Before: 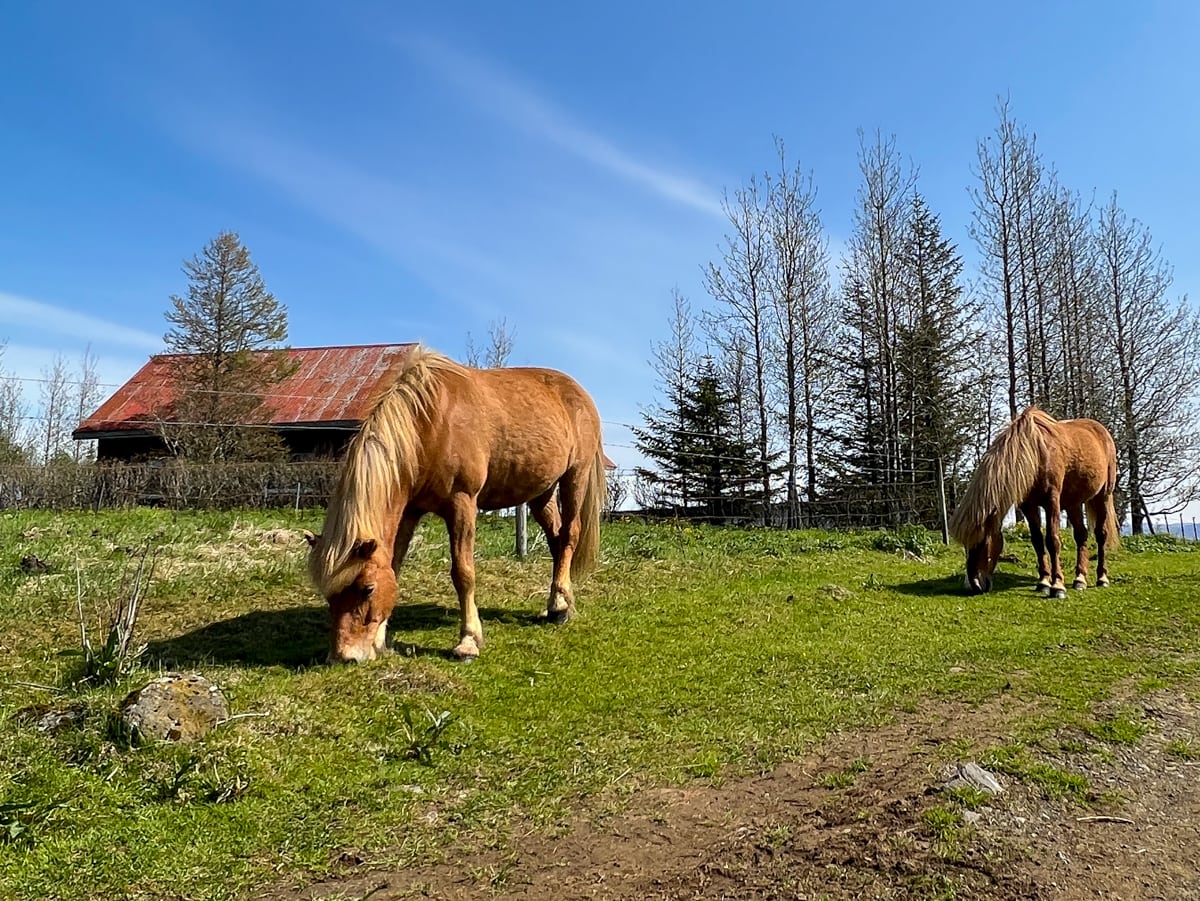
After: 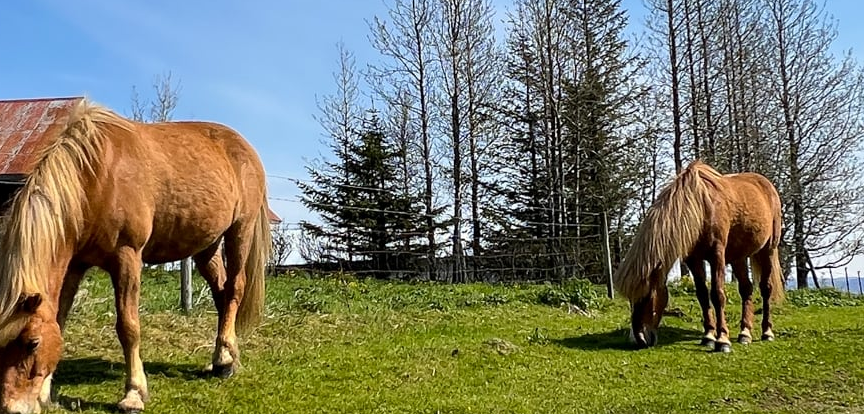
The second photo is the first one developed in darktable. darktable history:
crop and rotate: left 27.933%, top 27.385%, bottom 26.642%
